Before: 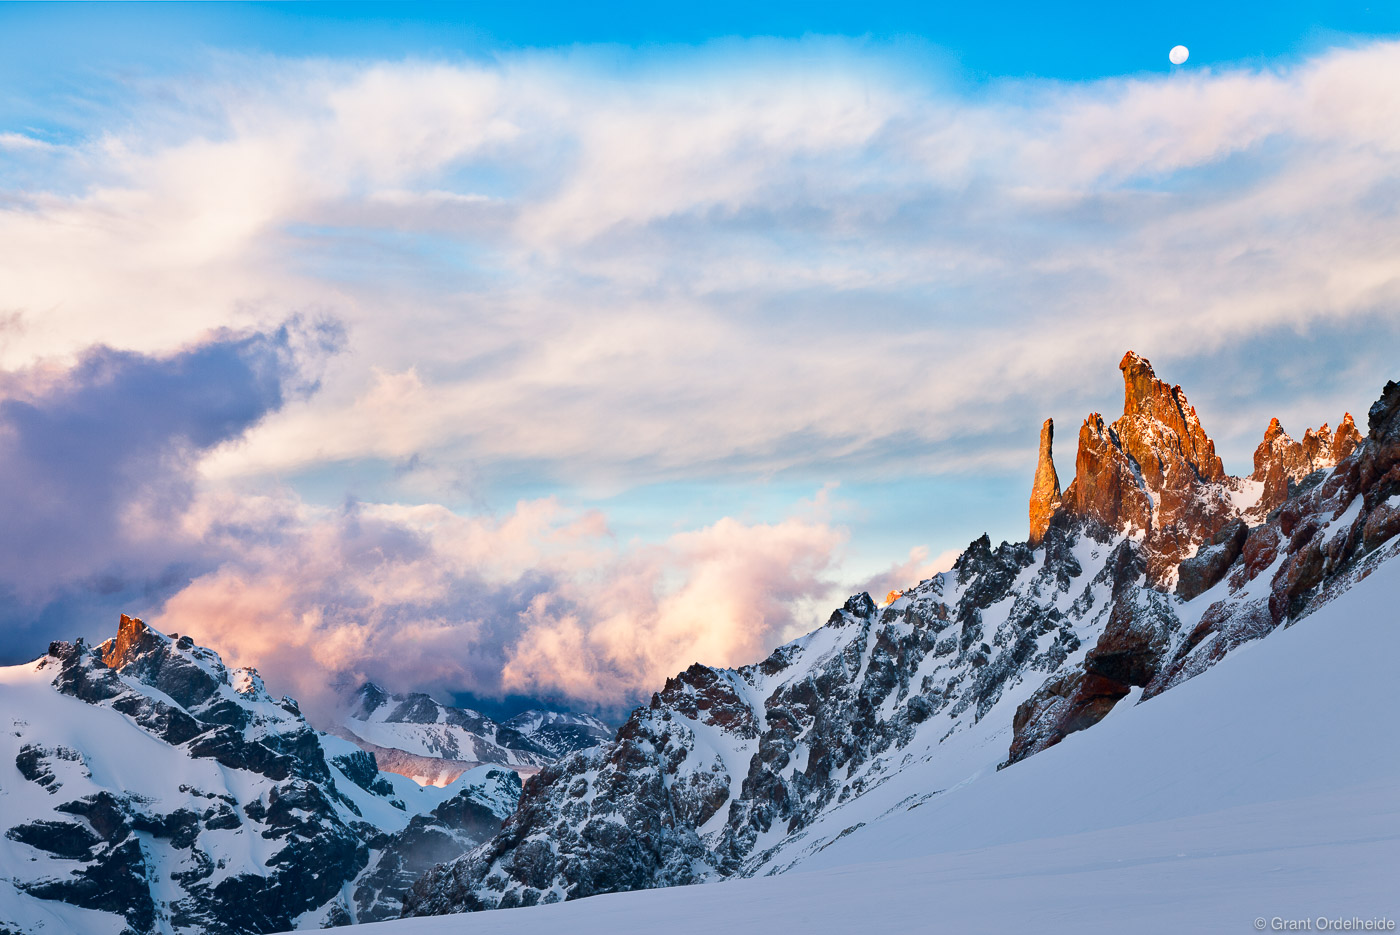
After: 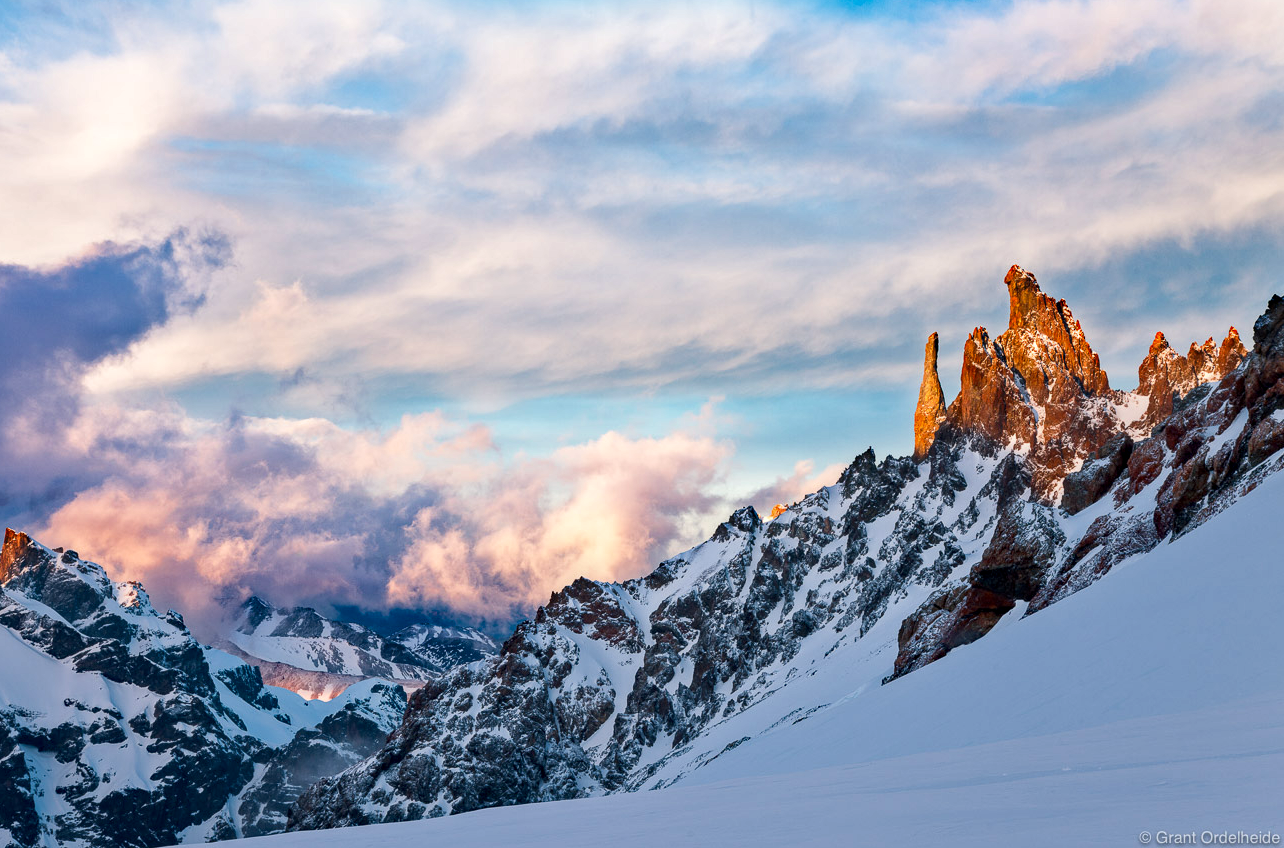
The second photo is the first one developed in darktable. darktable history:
crop and rotate: left 8.262%, top 9.226%
local contrast: on, module defaults
haze removal: compatibility mode true, adaptive false
